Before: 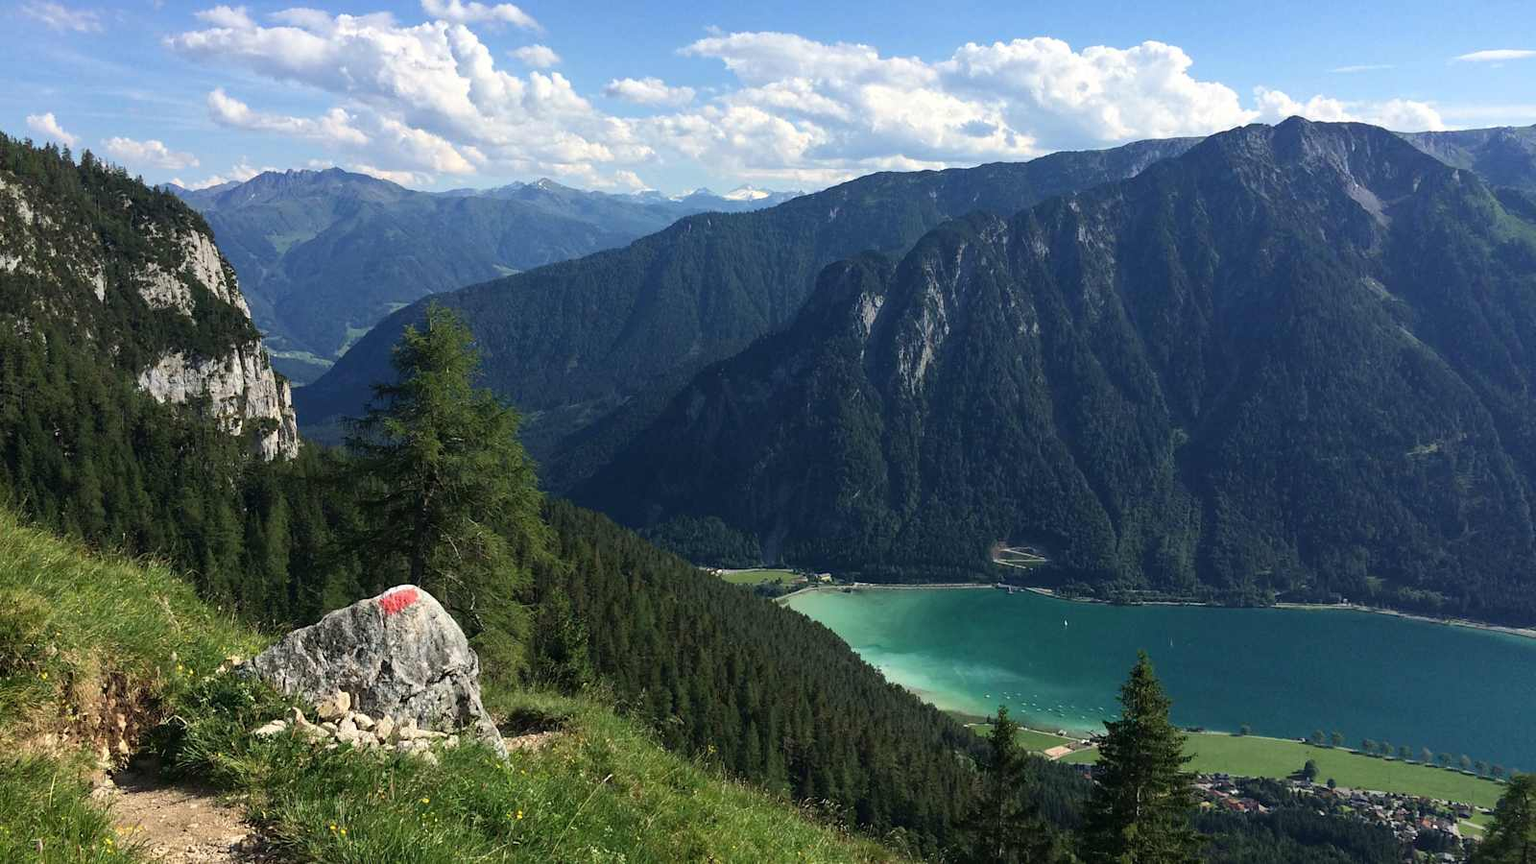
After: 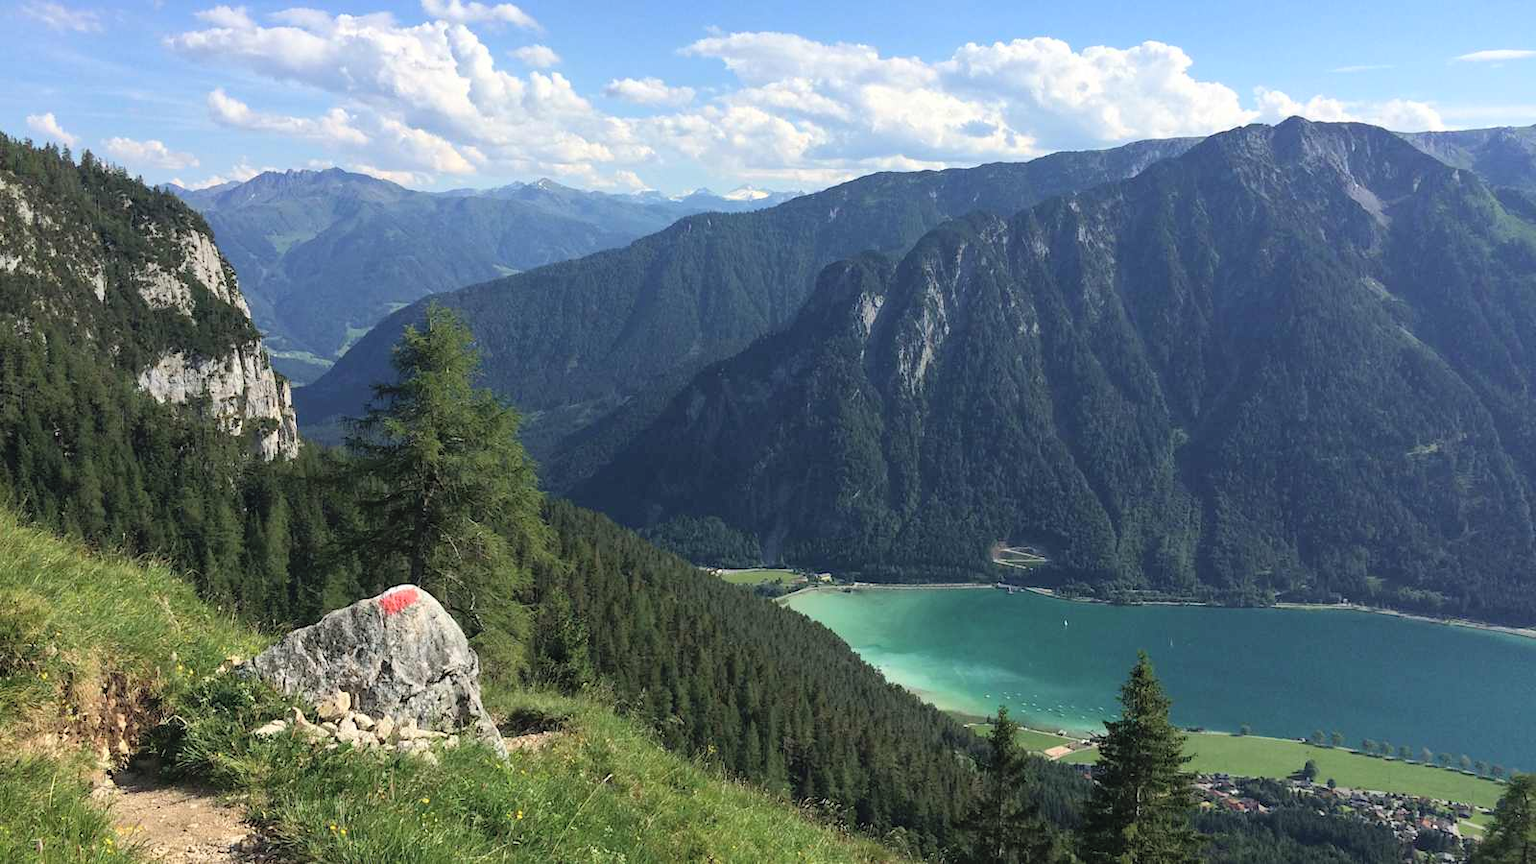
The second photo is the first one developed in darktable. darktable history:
contrast brightness saturation: brightness 0.145
